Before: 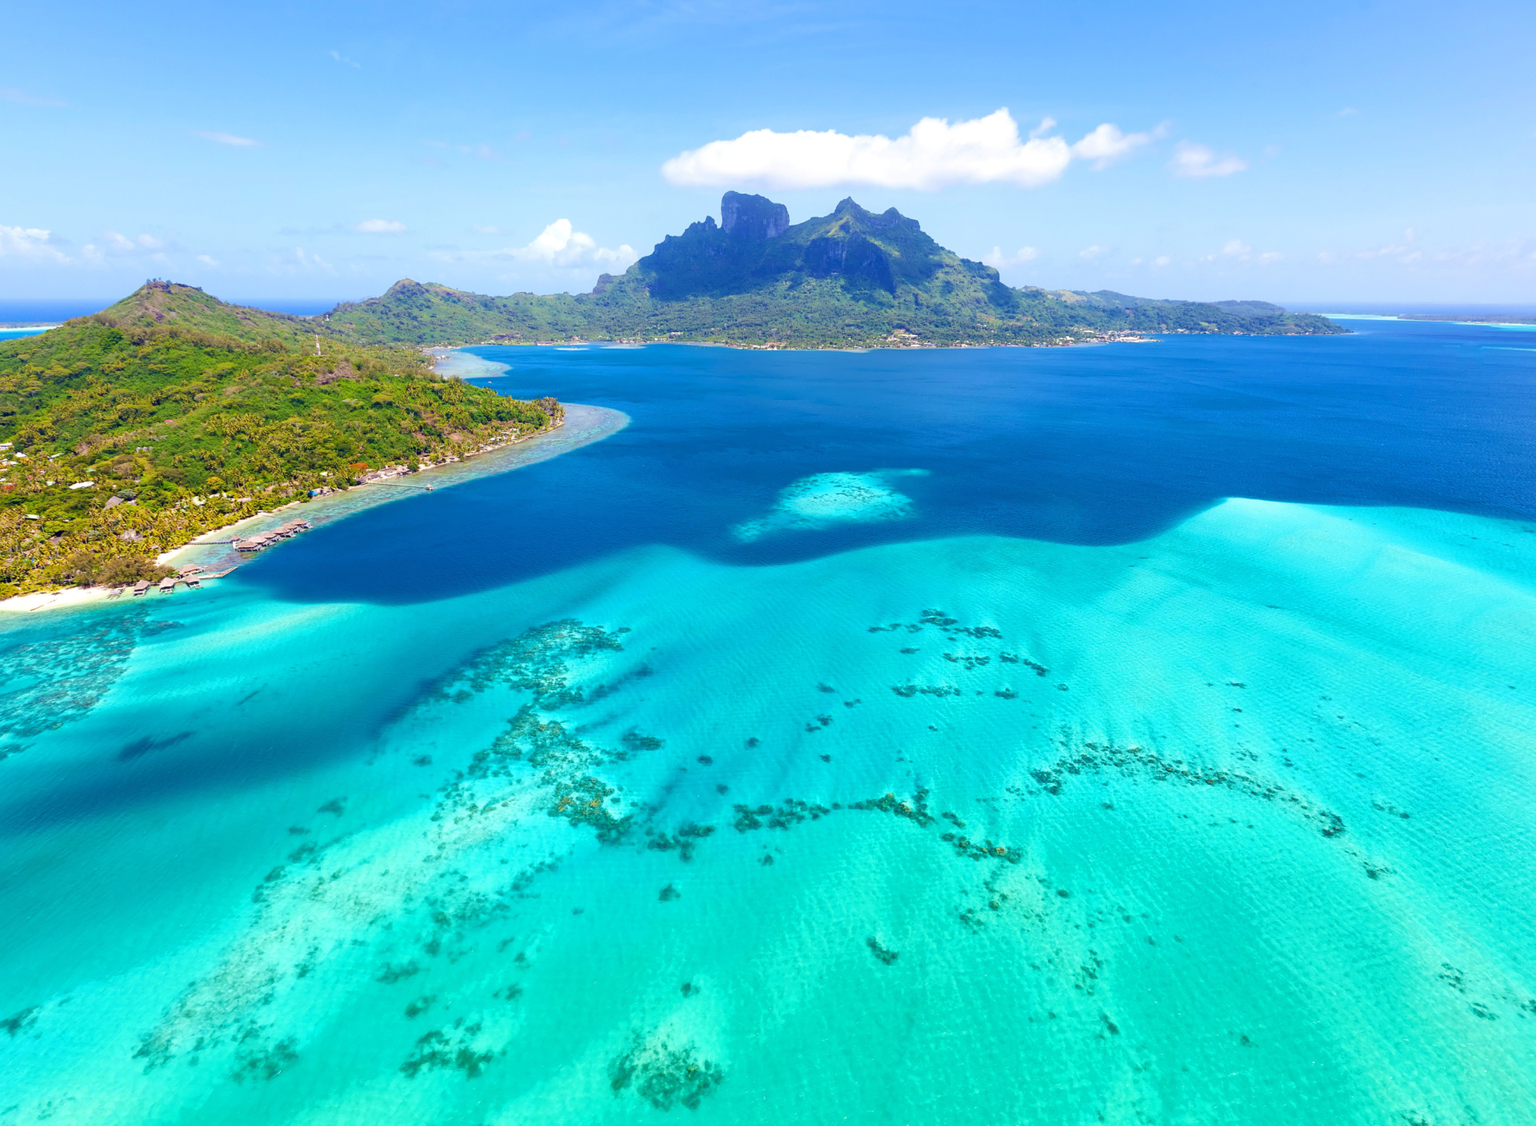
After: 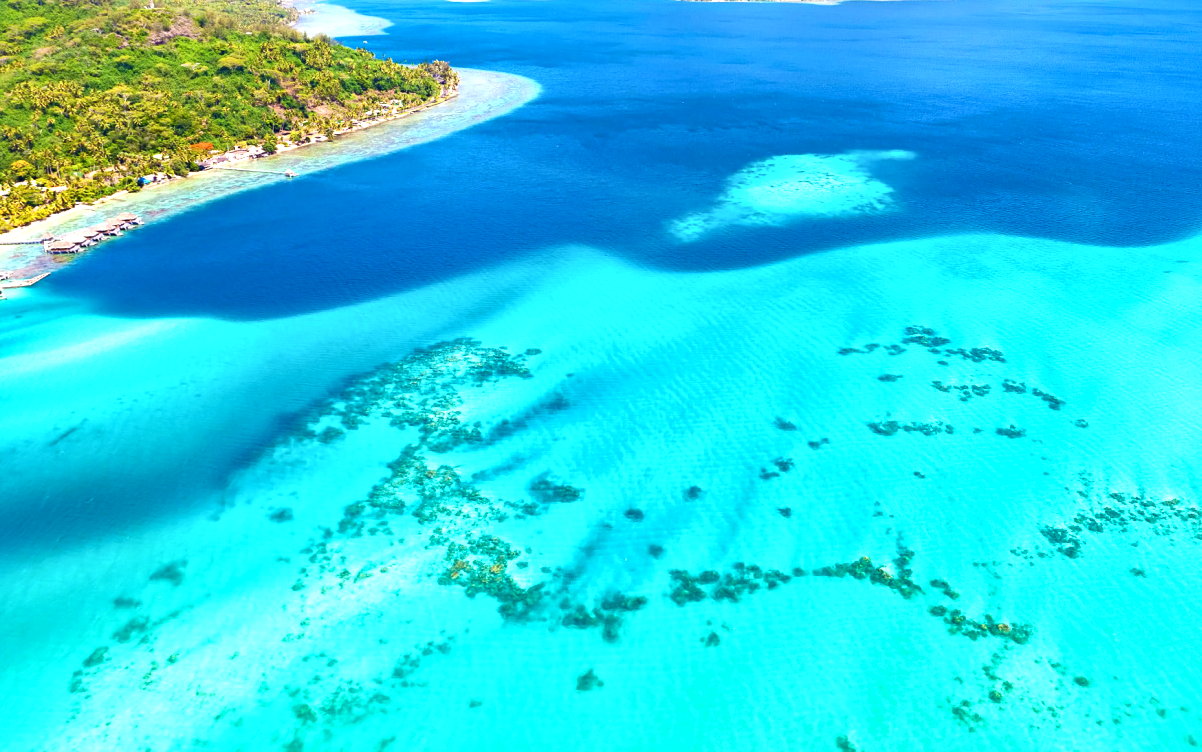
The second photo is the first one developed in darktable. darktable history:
crop: left 12.912%, top 31.008%, right 24.477%, bottom 15.526%
local contrast: mode bilateral grid, contrast 20, coarseness 50, detail 148%, midtone range 0.2
exposure: black level correction 0, exposure 0.702 EV, compensate highlight preservation false
